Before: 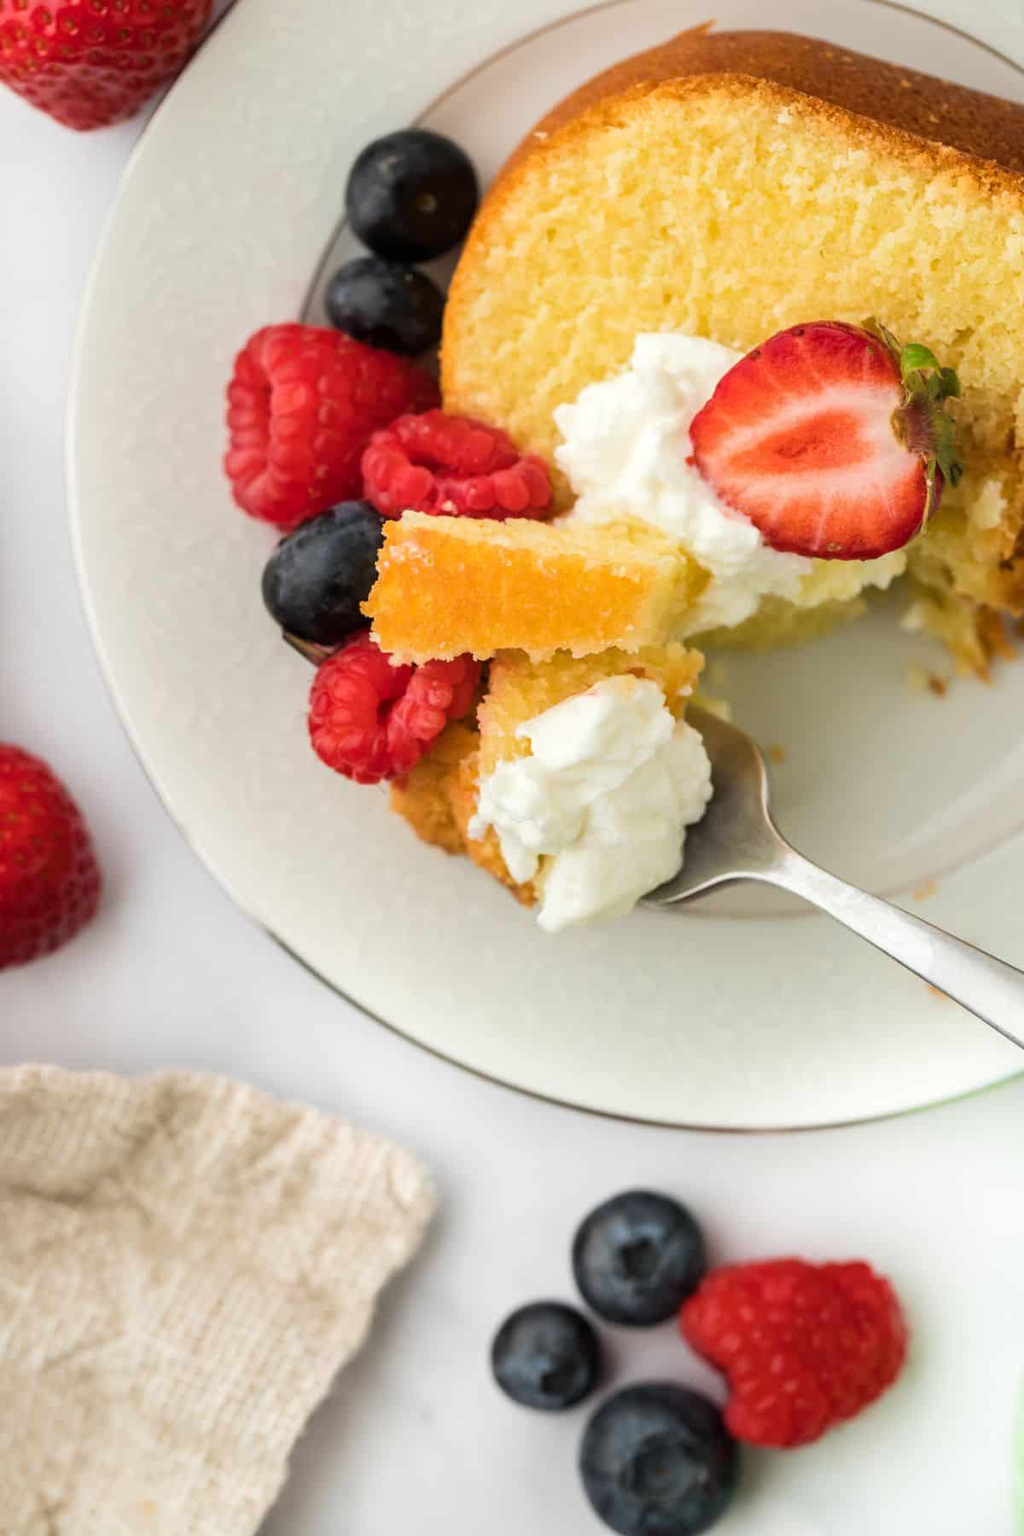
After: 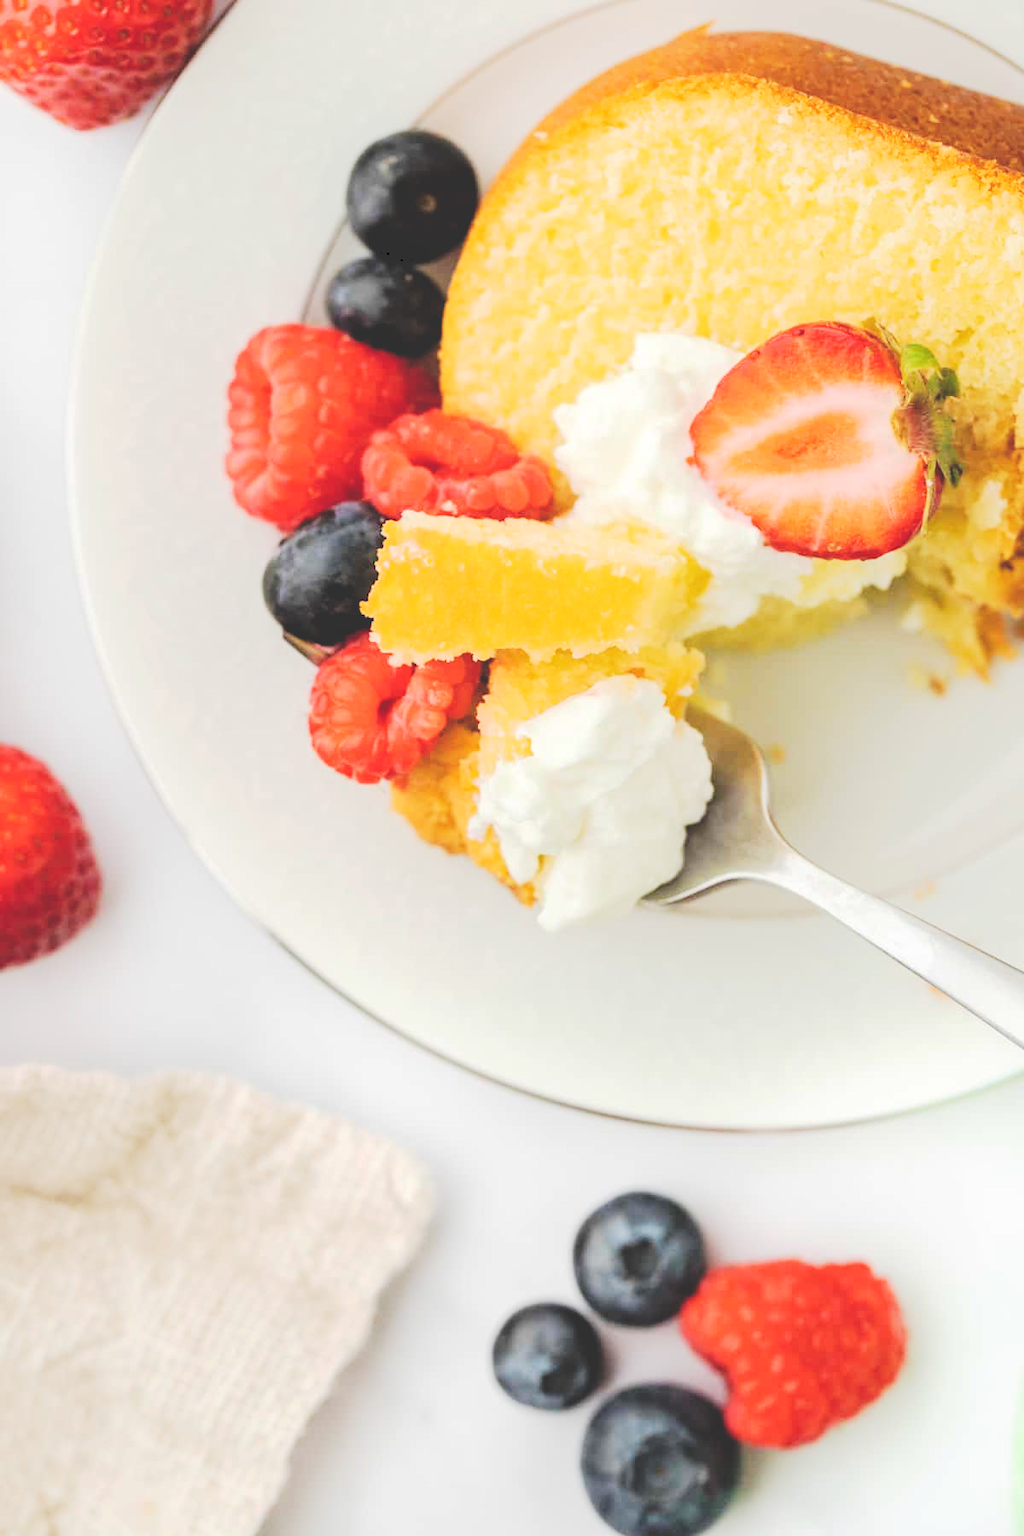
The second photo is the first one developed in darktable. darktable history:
contrast brightness saturation: brightness 0.284
tone curve: curves: ch0 [(0, 0) (0.003, 0.19) (0.011, 0.192) (0.025, 0.192) (0.044, 0.194) (0.069, 0.196) (0.1, 0.197) (0.136, 0.198) (0.177, 0.216) (0.224, 0.236) (0.277, 0.269) (0.335, 0.331) (0.399, 0.418) (0.468, 0.515) (0.543, 0.621) (0.623, 0.725) (0.709, 0.804) (0.801, 0.859) (0.898, 0.913) (1, 1)], preserve colors none
